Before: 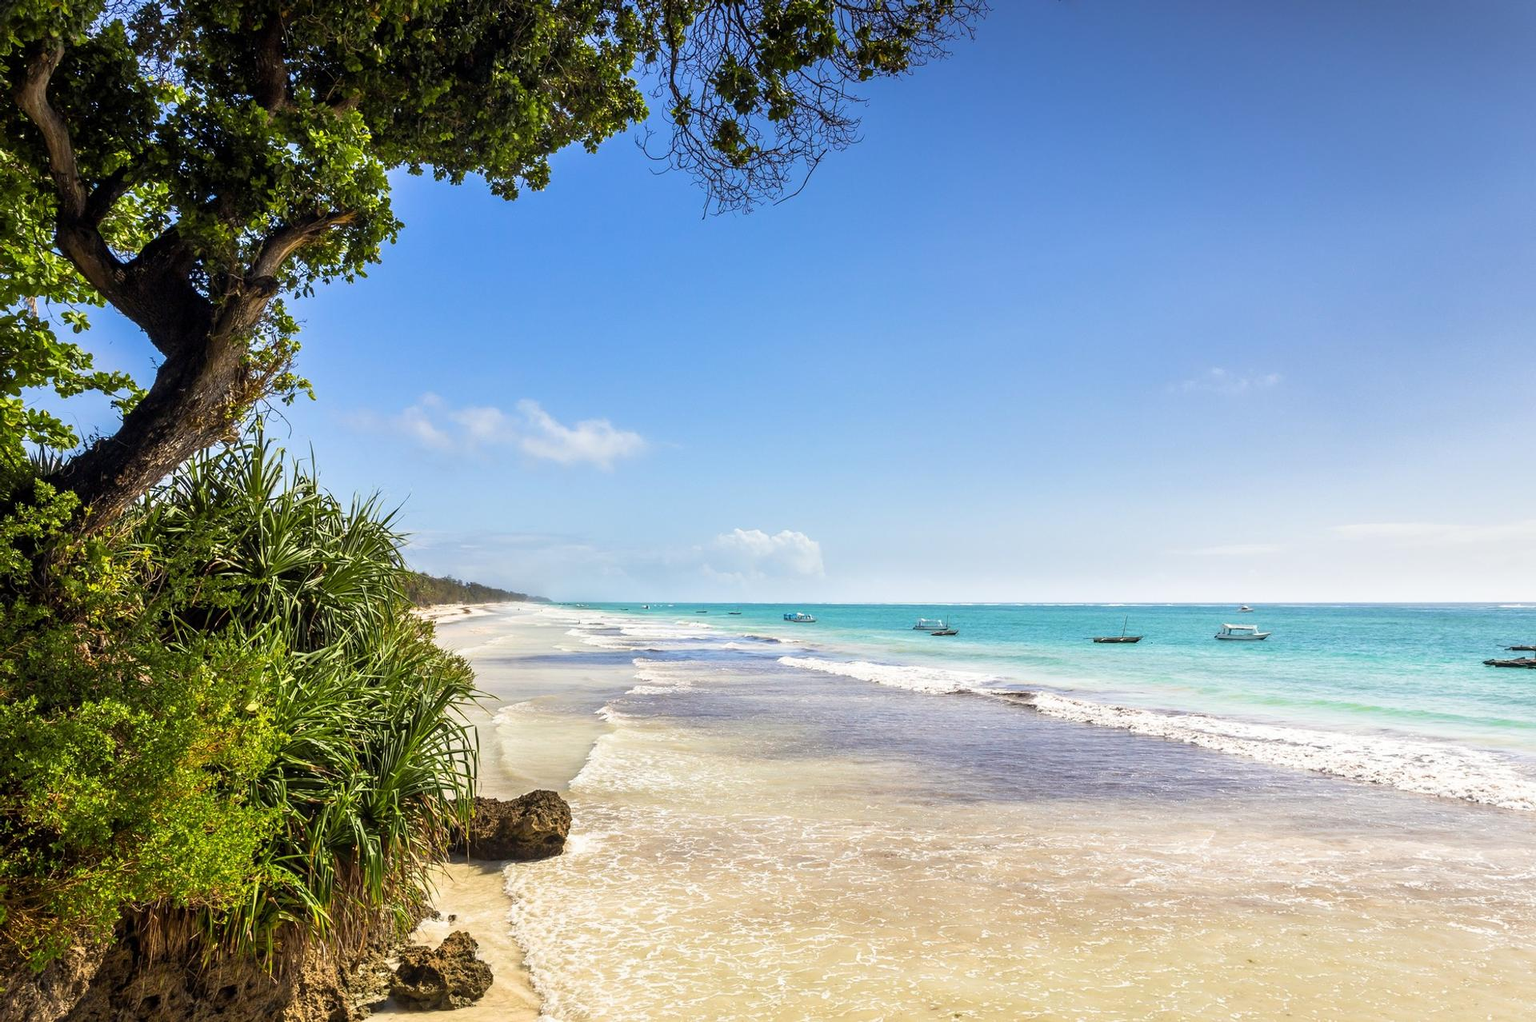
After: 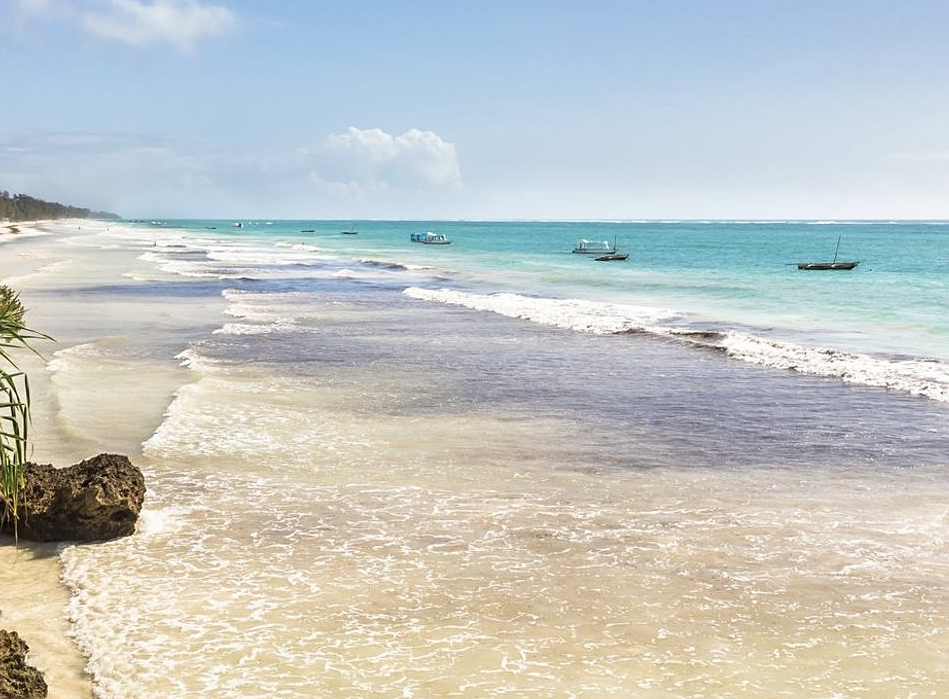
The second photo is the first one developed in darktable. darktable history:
color correction: saturation 0.8
crop: left 29.672%, top 41.786%, right 20.851%, bottom 3.487%
sharpen: amount 0.2
